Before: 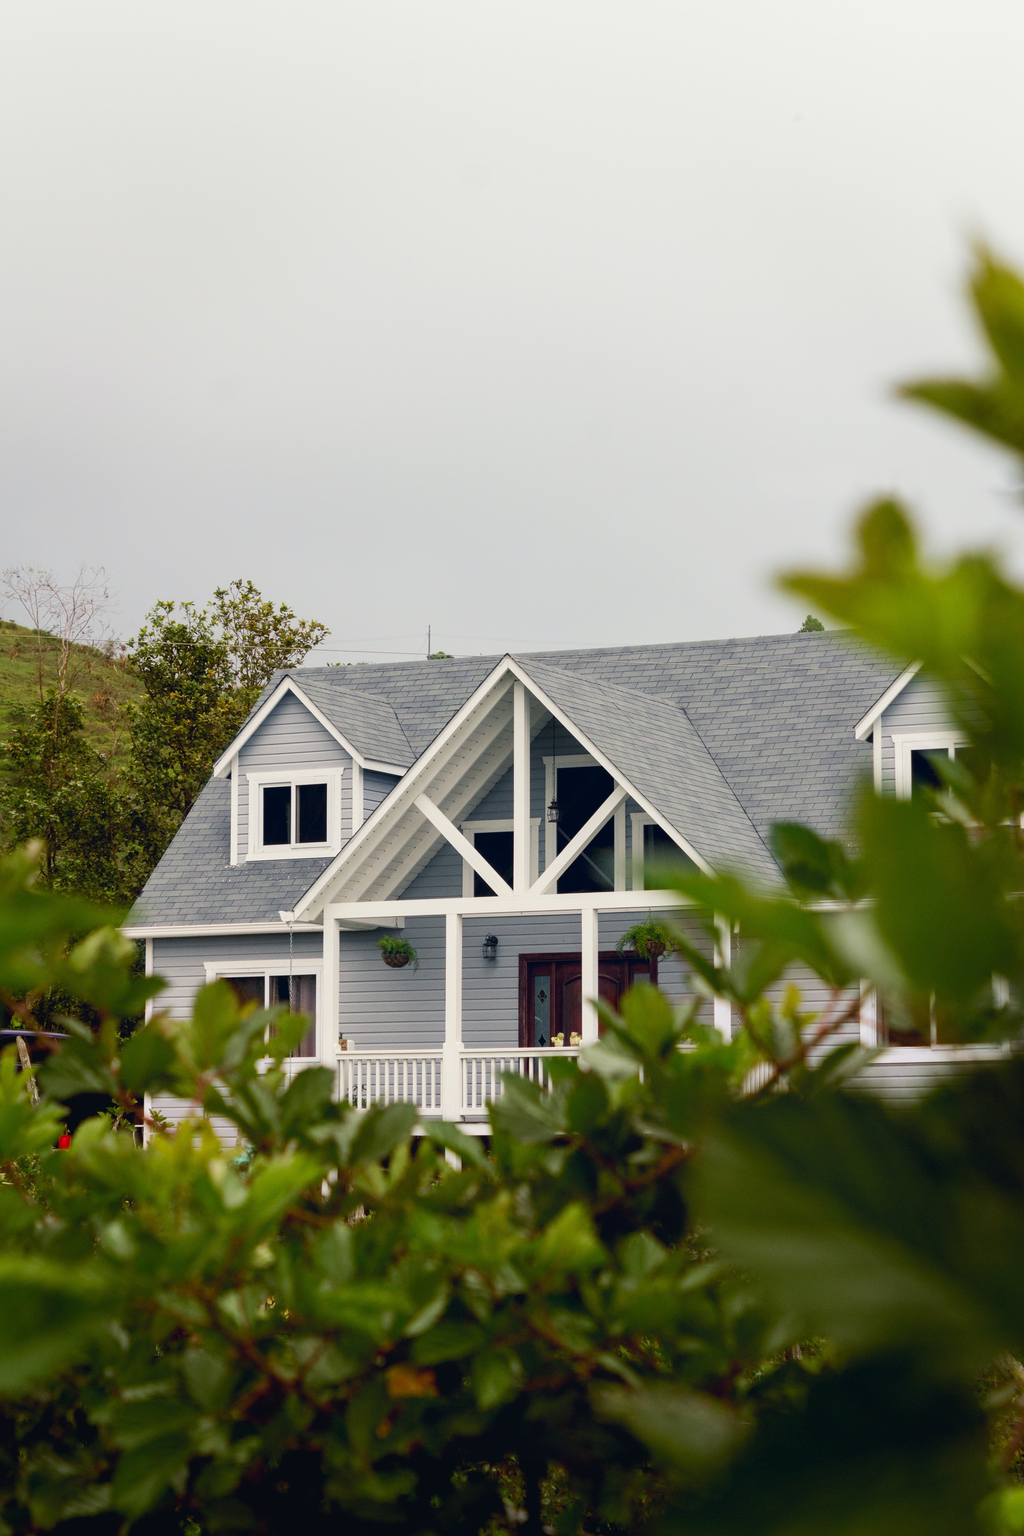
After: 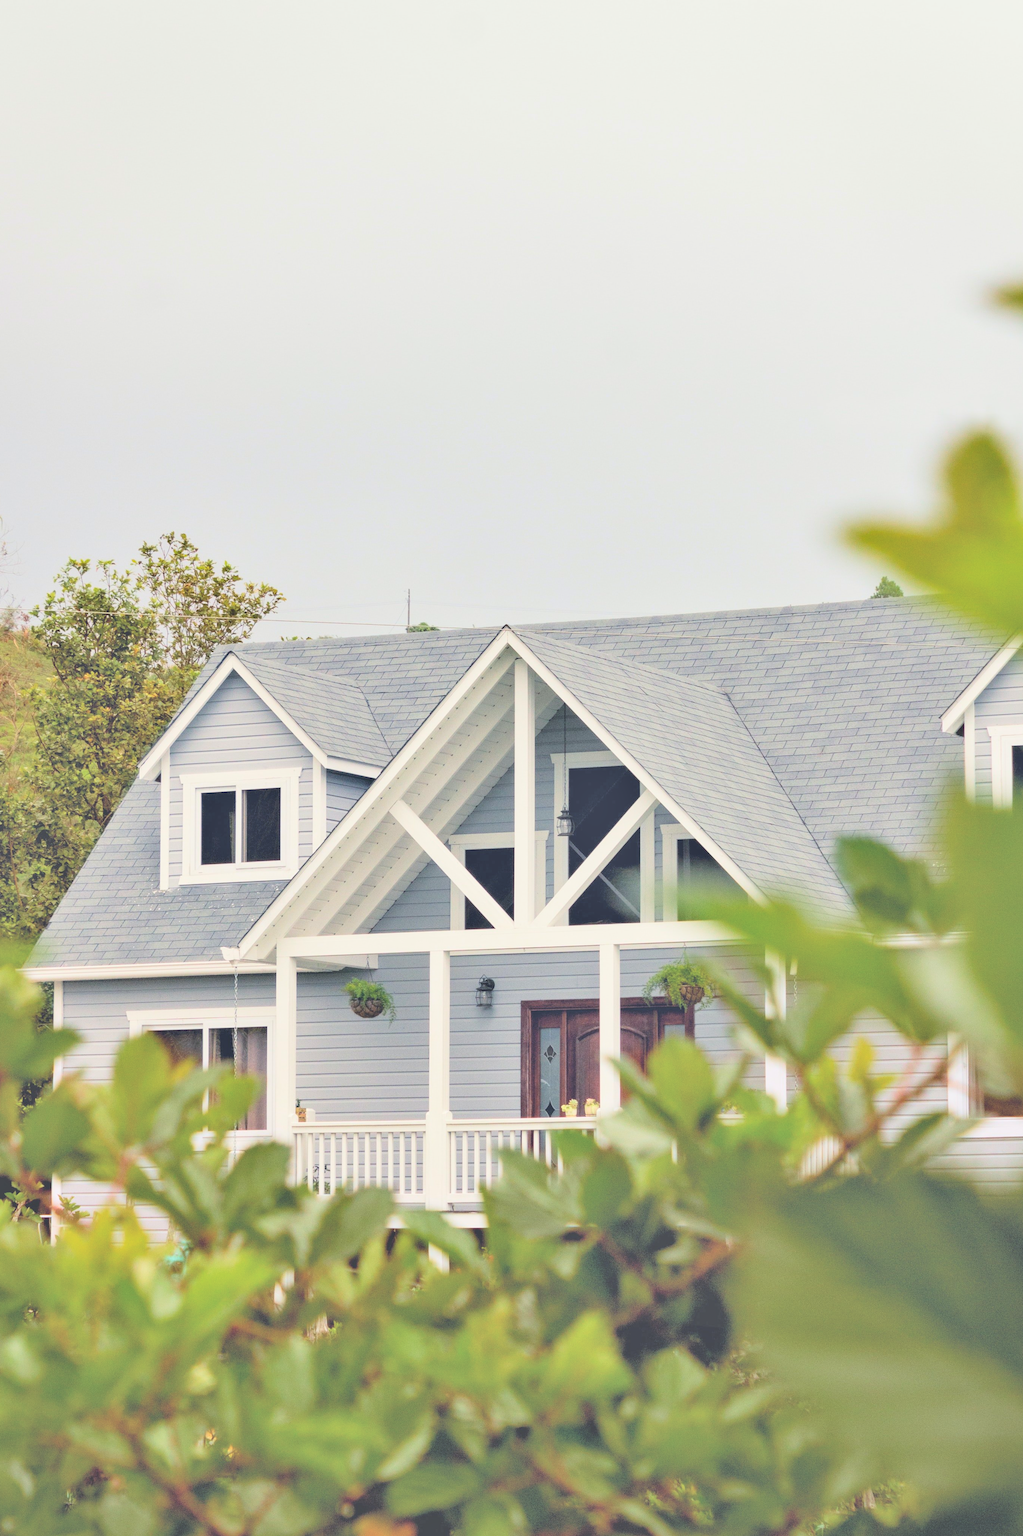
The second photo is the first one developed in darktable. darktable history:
crop and rotate: left 10.071%, top 10.071%, right 10.02%, bottom 10.02%
contrast brightness saturation: brightness 1
shadows and highlights: low approximation 0.01, soften with gaussian
